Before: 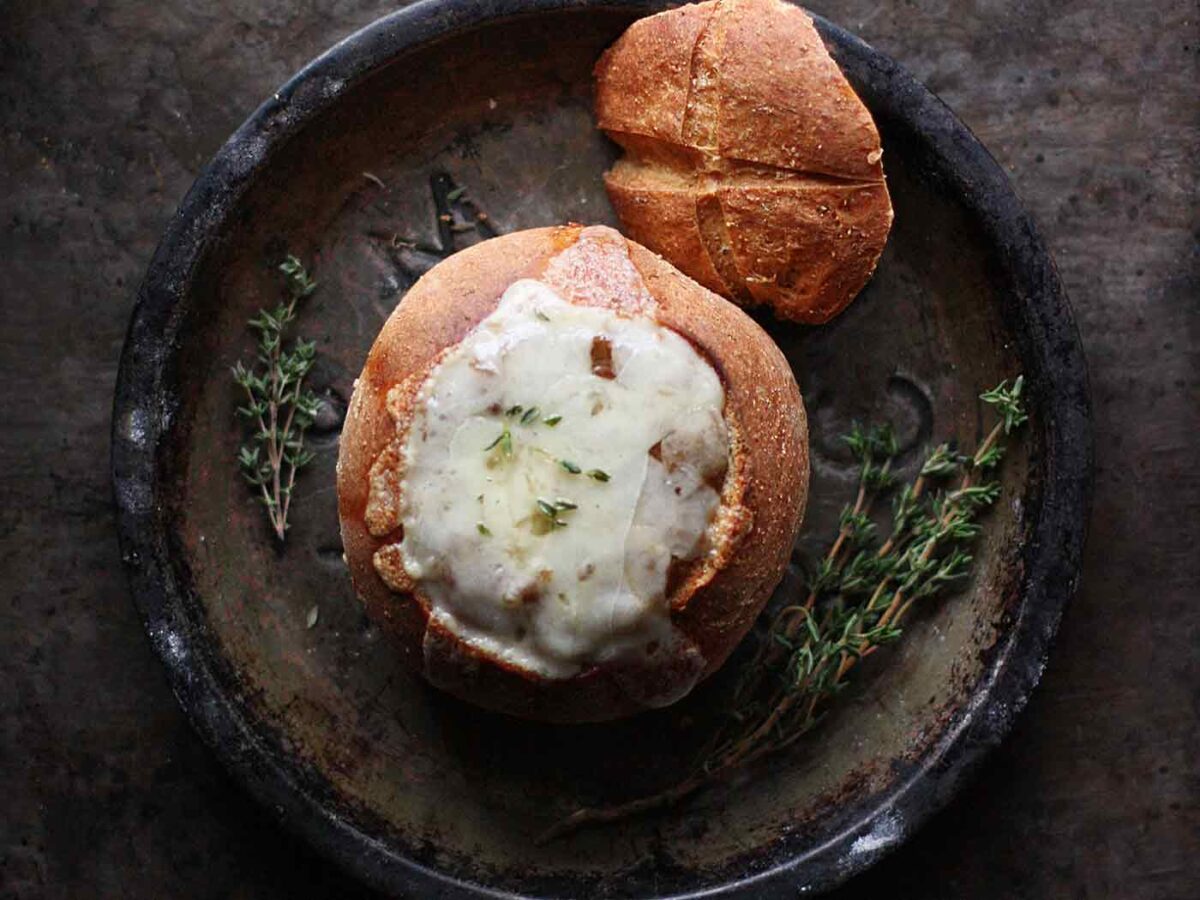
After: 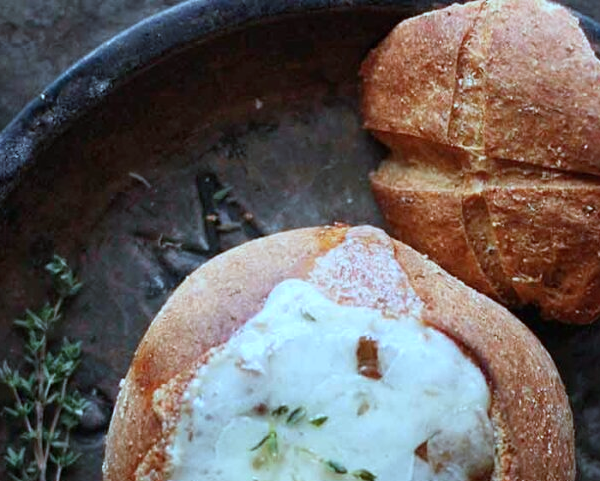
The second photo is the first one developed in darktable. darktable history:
color correction: highlights a* -10.04, highlights b* -10.37
white balance: red 0.931, blue 1.11
crop: left 19.556%, right 30.401%, bottom 46.458%
